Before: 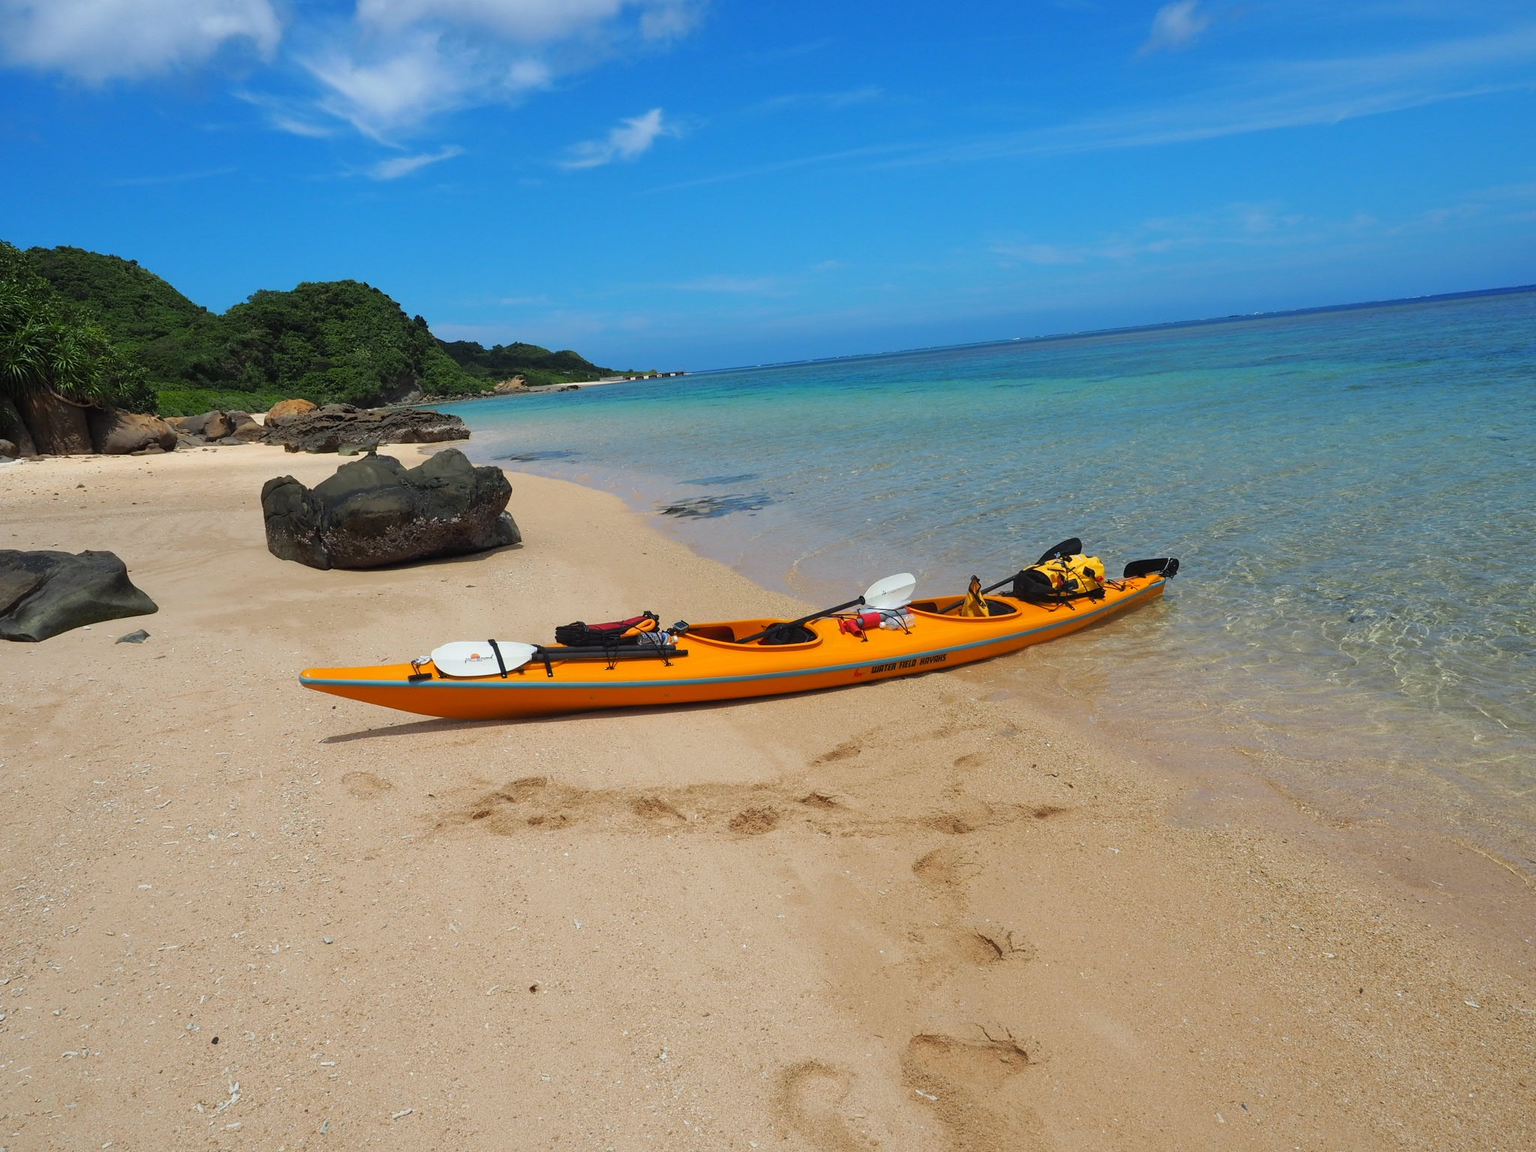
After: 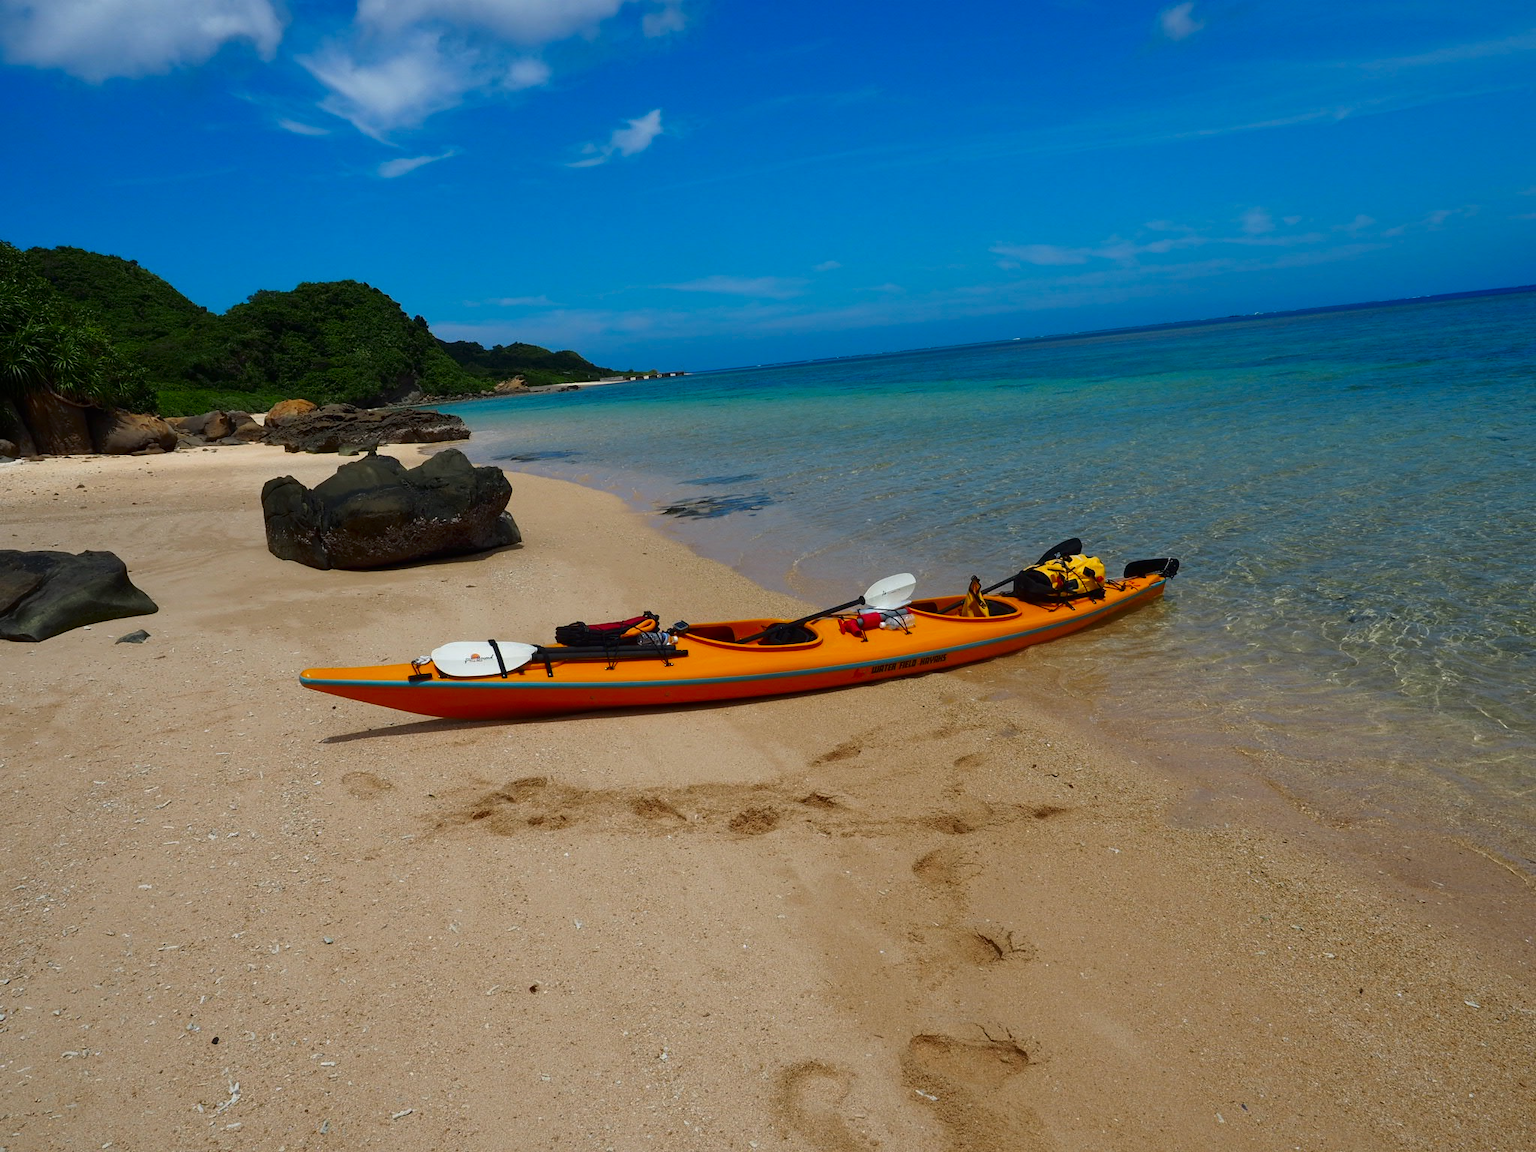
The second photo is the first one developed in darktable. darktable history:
contrast brightness saturation: brightness -0.219, saturation 0.077
